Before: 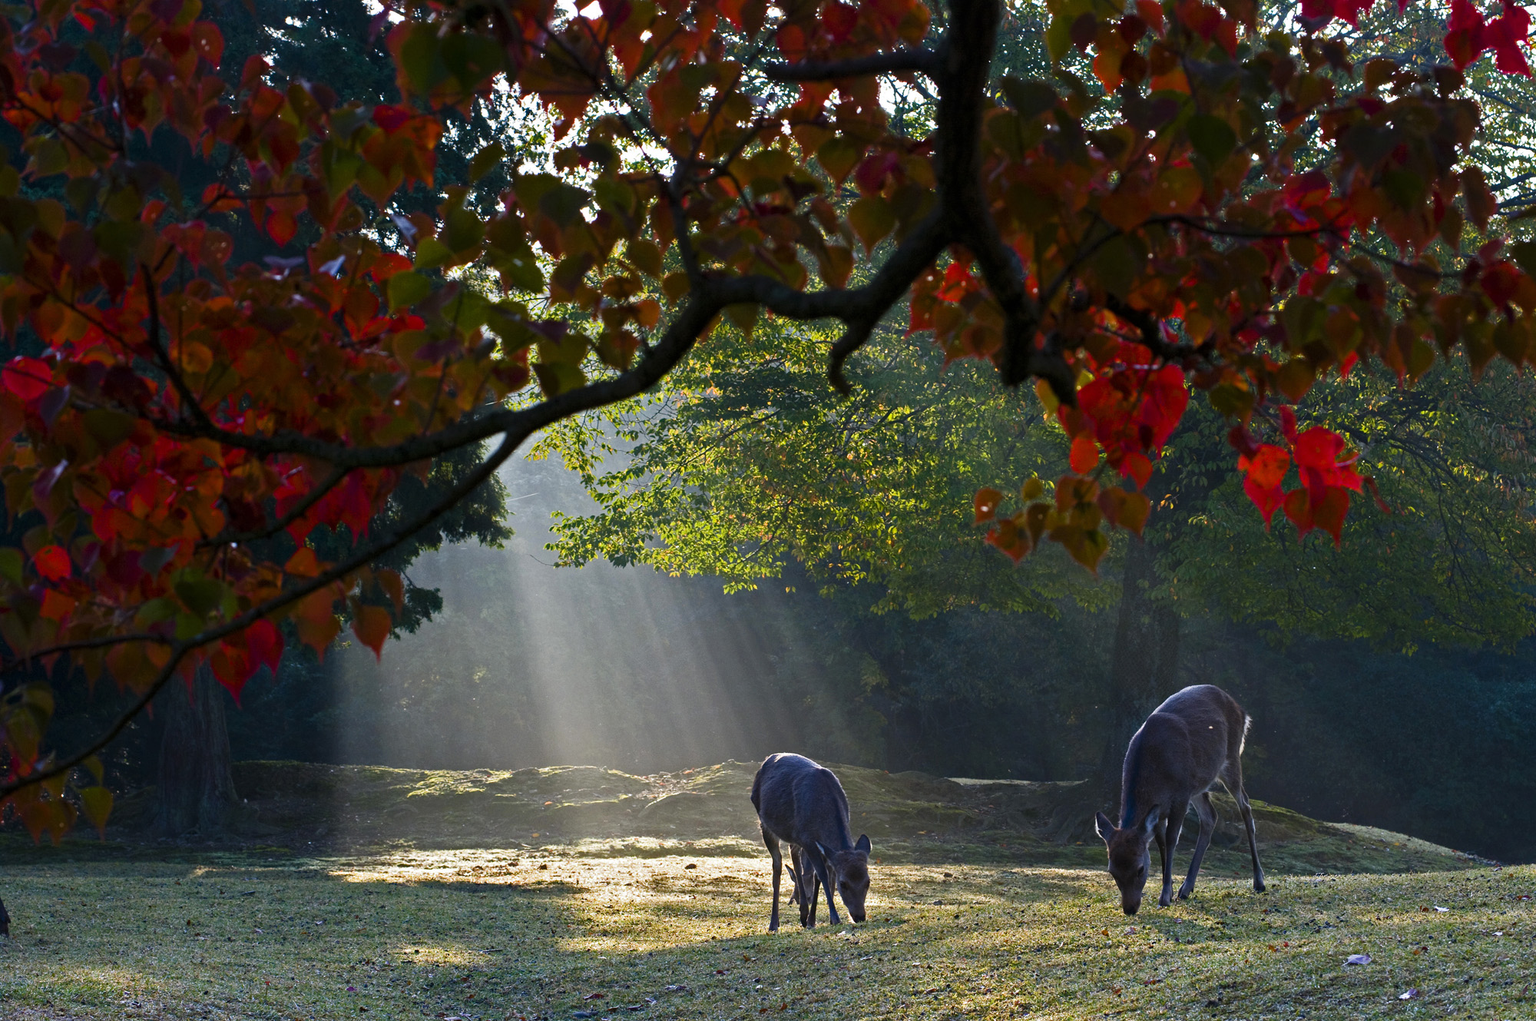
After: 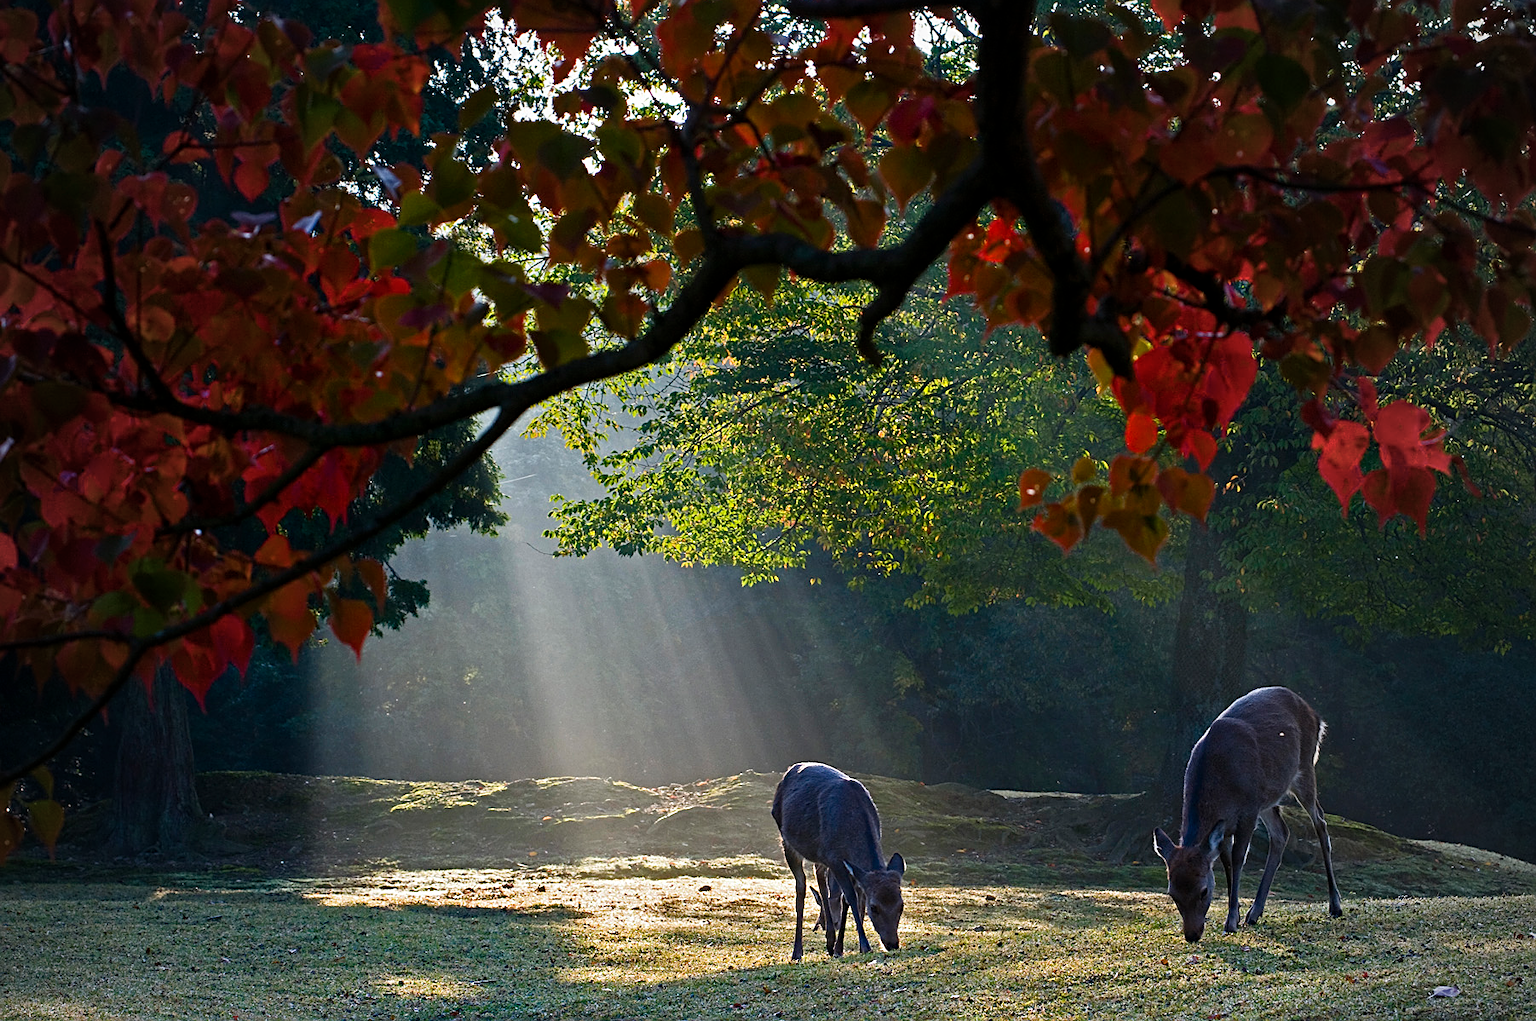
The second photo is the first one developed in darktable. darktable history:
vignetting: fall-off start 72.64%, fall-off radius 108.35%, center (-0.029, 0.234), width/height ratio 0.735, unbound false
crop: left 3.633%, top 6.454%, right 6.18%, bottom 3.323%
exposure: compensate highlight preservation false
sharpen: on, module defaults
